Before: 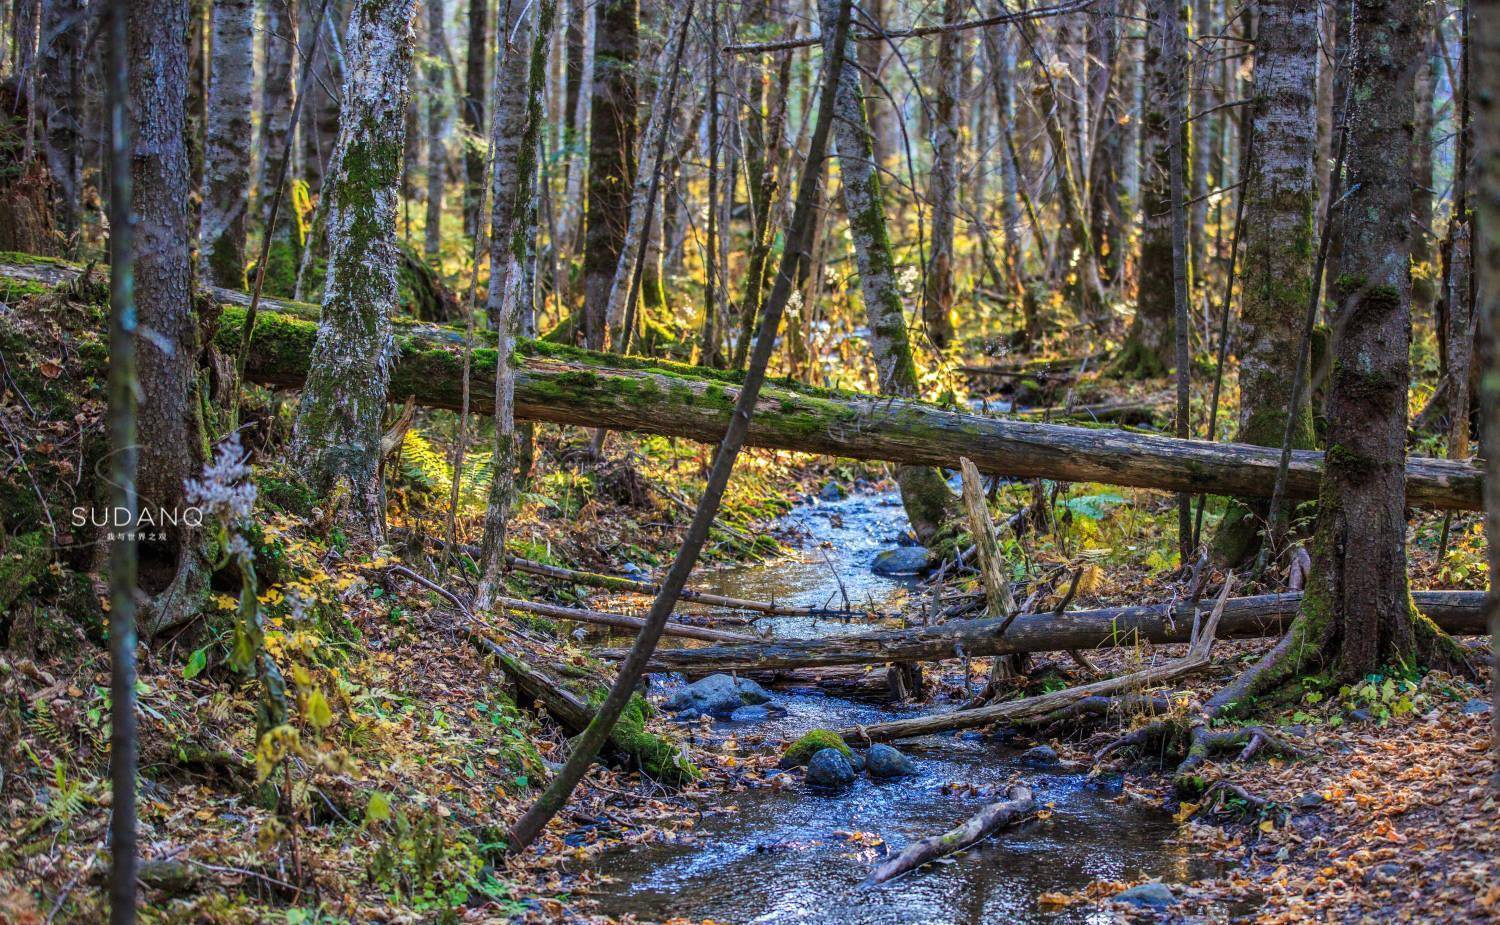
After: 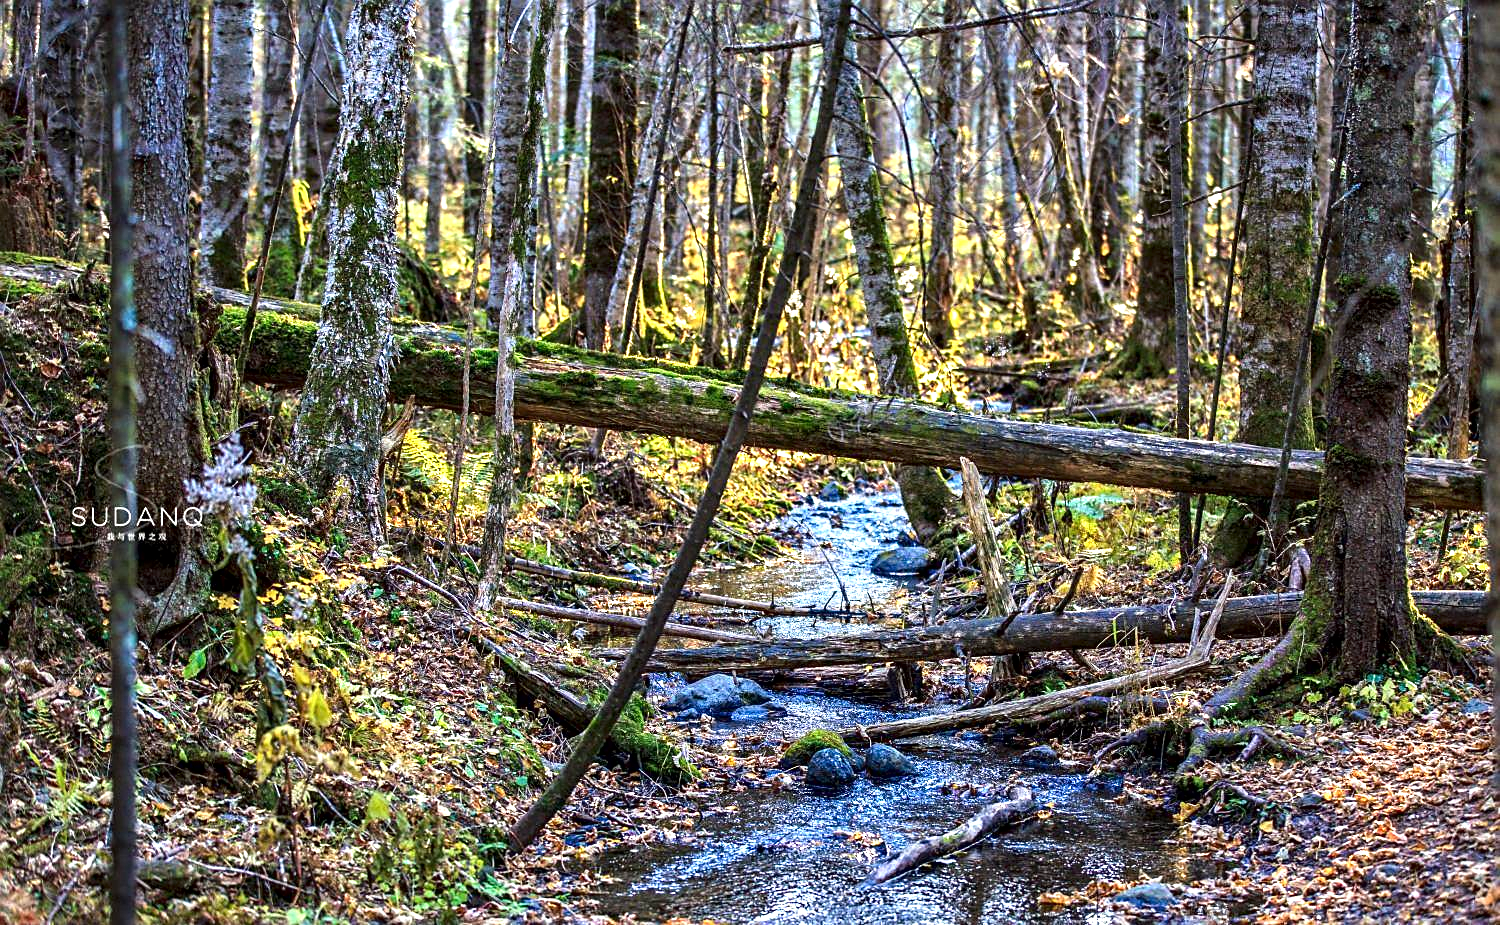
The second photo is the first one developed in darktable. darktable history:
contrast brightness saturation: contrast 0.03, brightness -0.045
sharpen: on, module defaults
contrast equalizer: y [[0.524, 0.538, 0.547, 0.548, 0.538, 0.524], [0.5 ×6], [0.5 ×6], [0 ×6], [0 ×6]]
exposure: exposure 0.659 EV, compensate highlight preservation false
